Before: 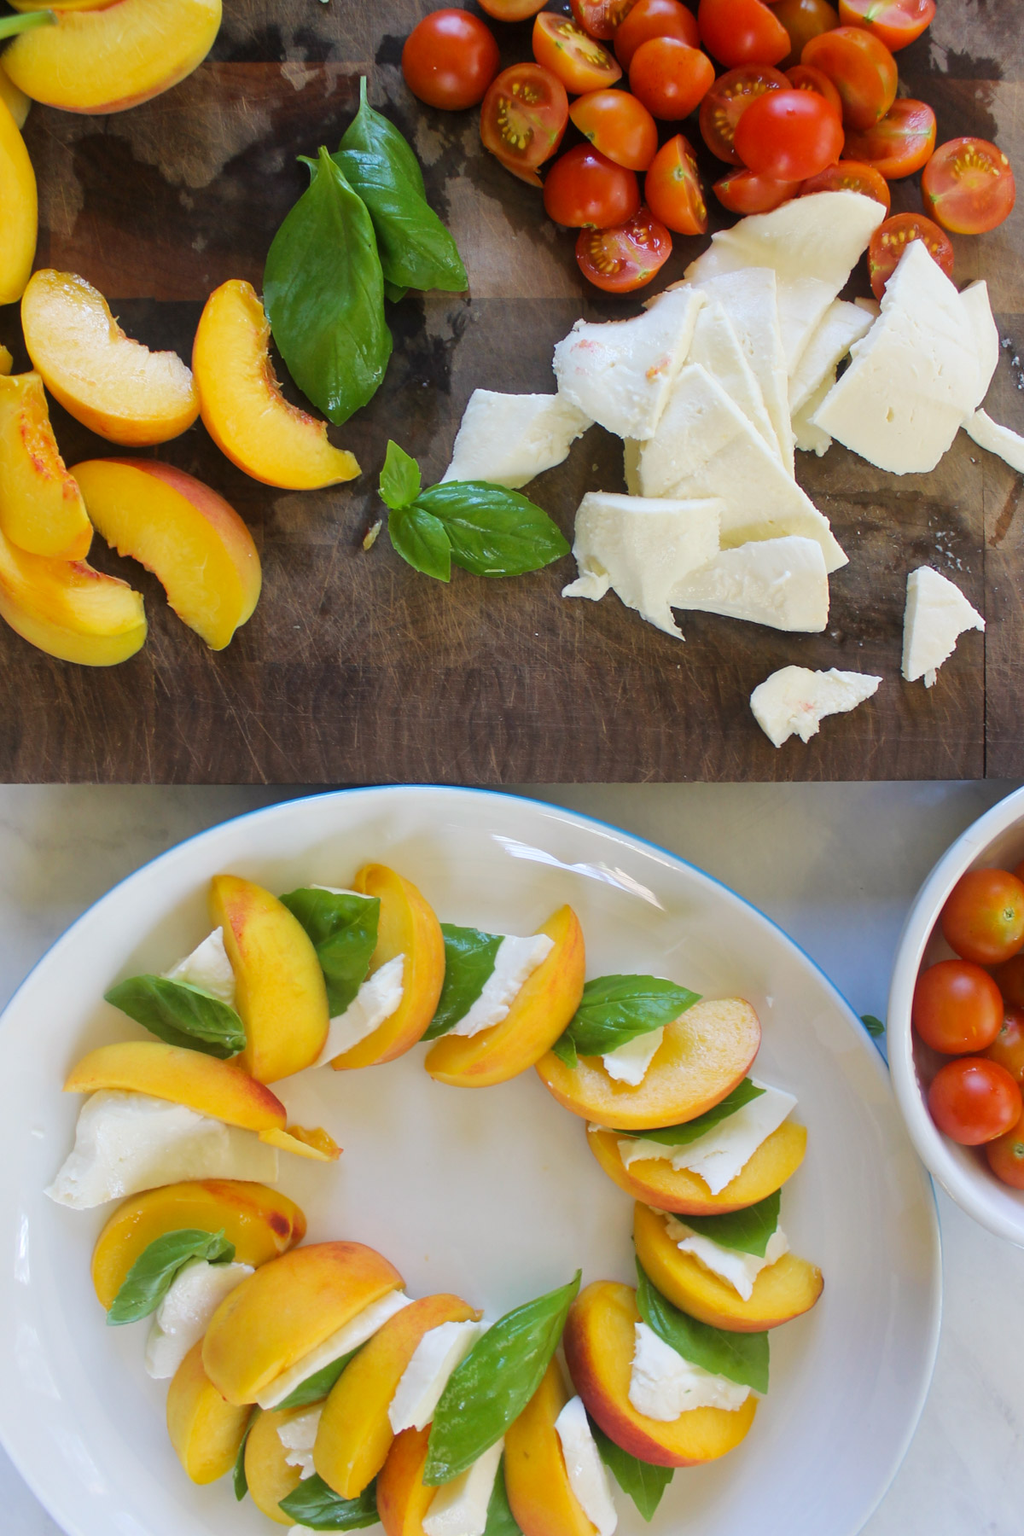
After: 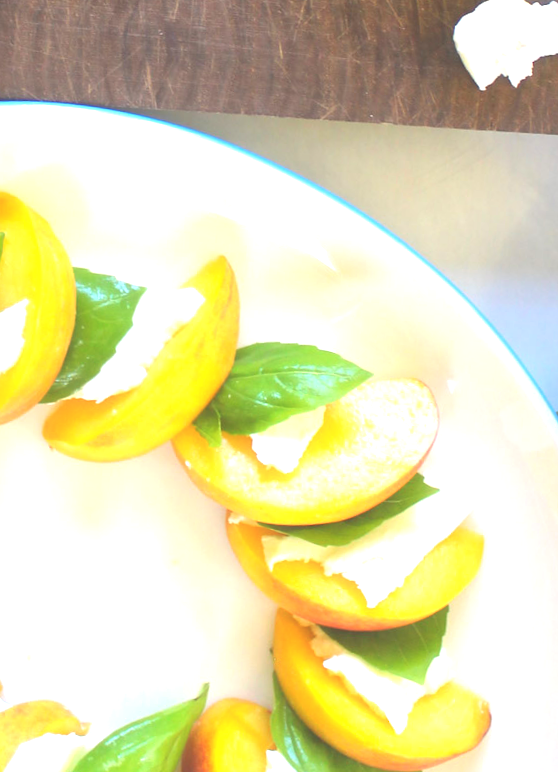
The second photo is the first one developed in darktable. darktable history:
crop: left 37.221%, top 45.169%, right 20.63%, bottom 13.777%
local contrast: highlights 68%, shadows 68%, detail 82%, midtone range 0.325
haze removal: strength -0.1, adaptive false
exposure: black level correction 0, exposure 1.388 EV, compensate exposure bias true, compensate highlight preservation false
rotate and perspective: rotation 4.1°, automatic cropping off
